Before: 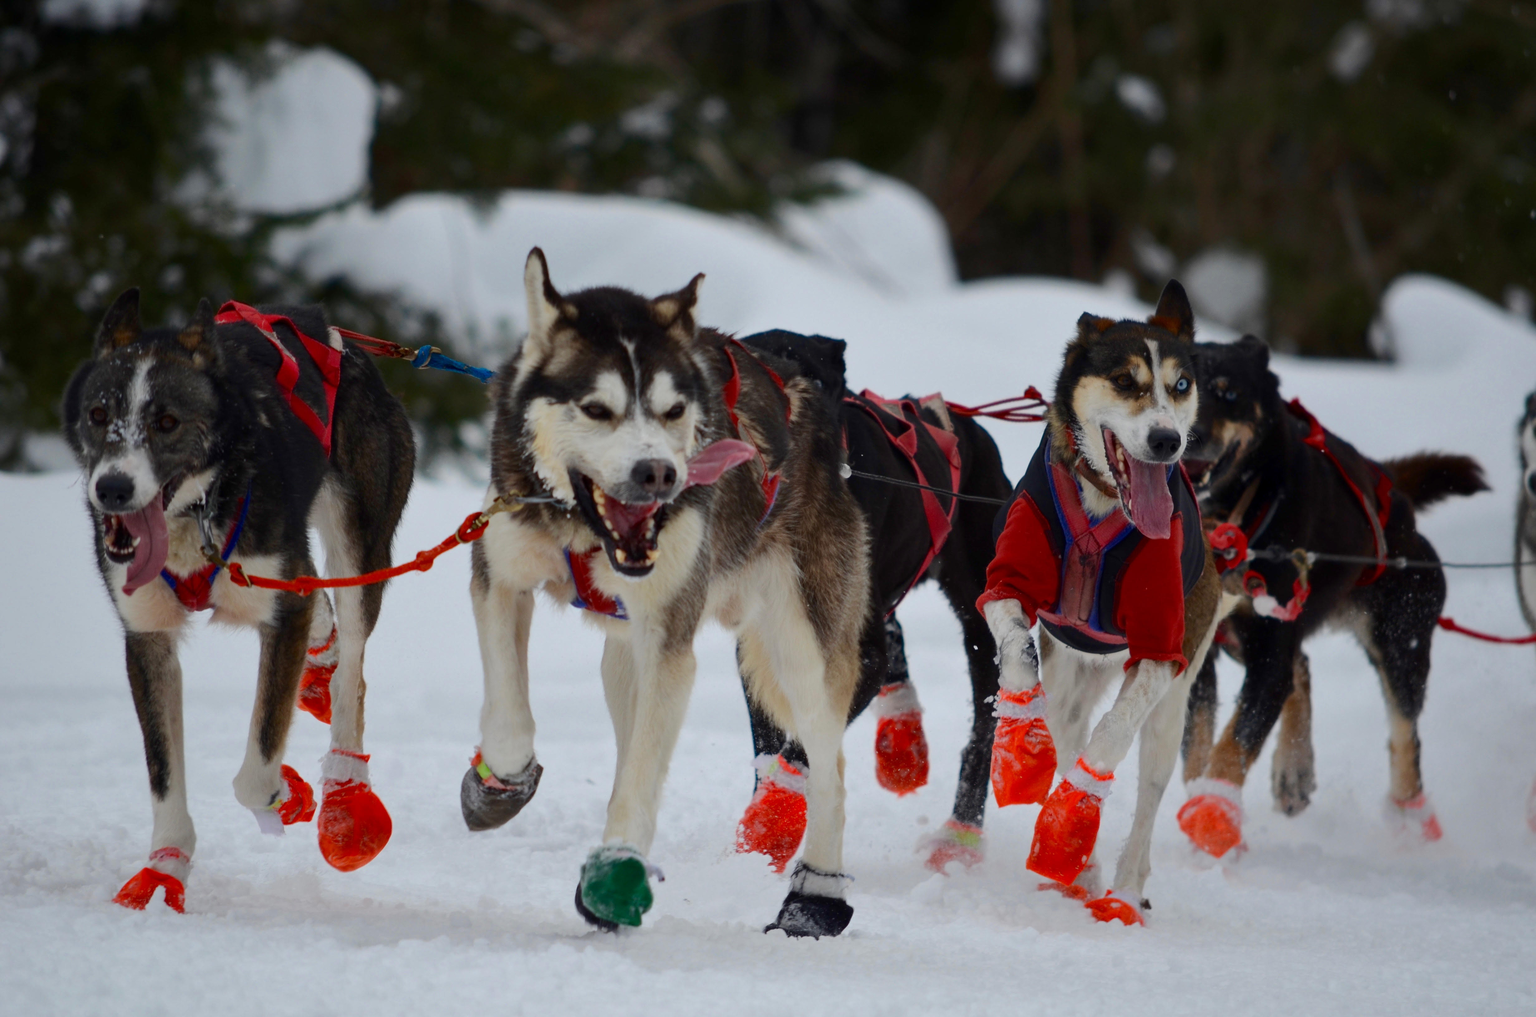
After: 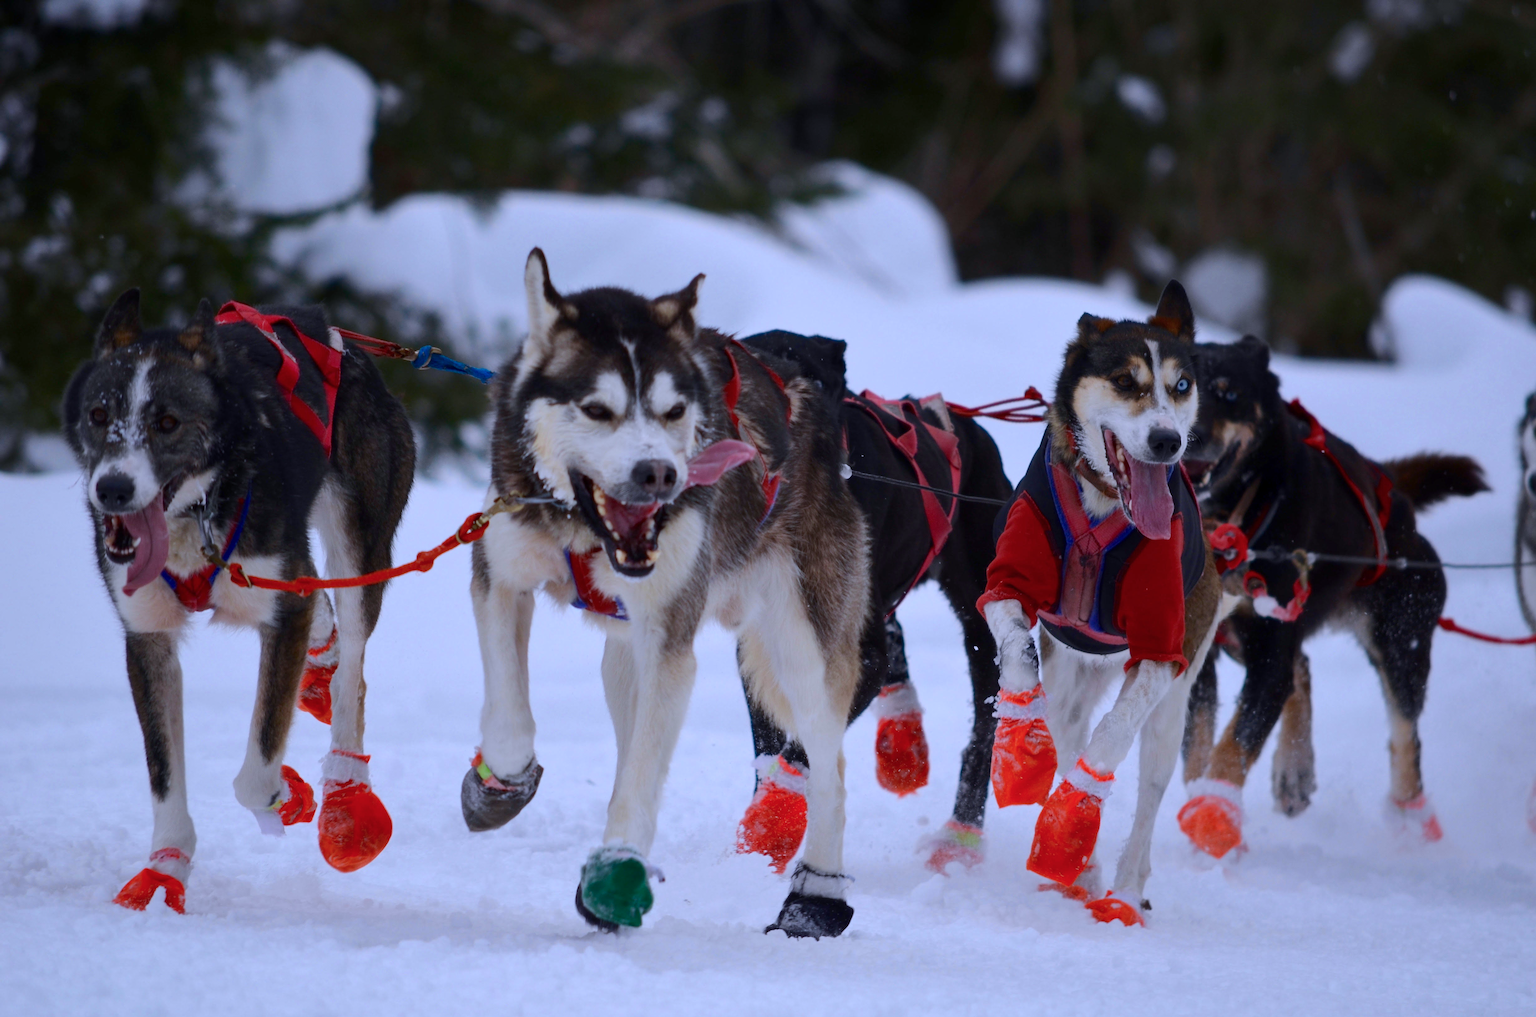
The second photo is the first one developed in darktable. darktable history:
color calibration: illuminant as shot in camera, x 0.379, y 0.397, temperature 4135.55 K
